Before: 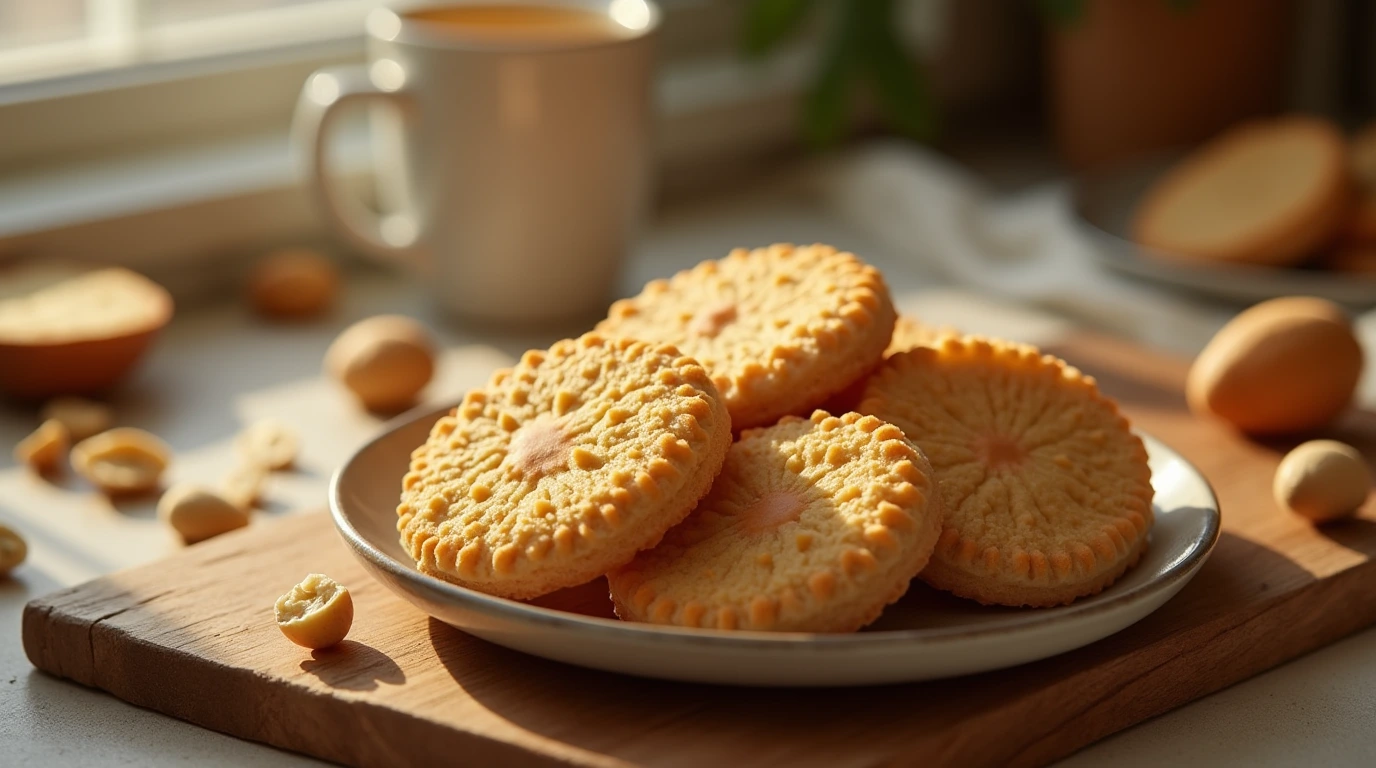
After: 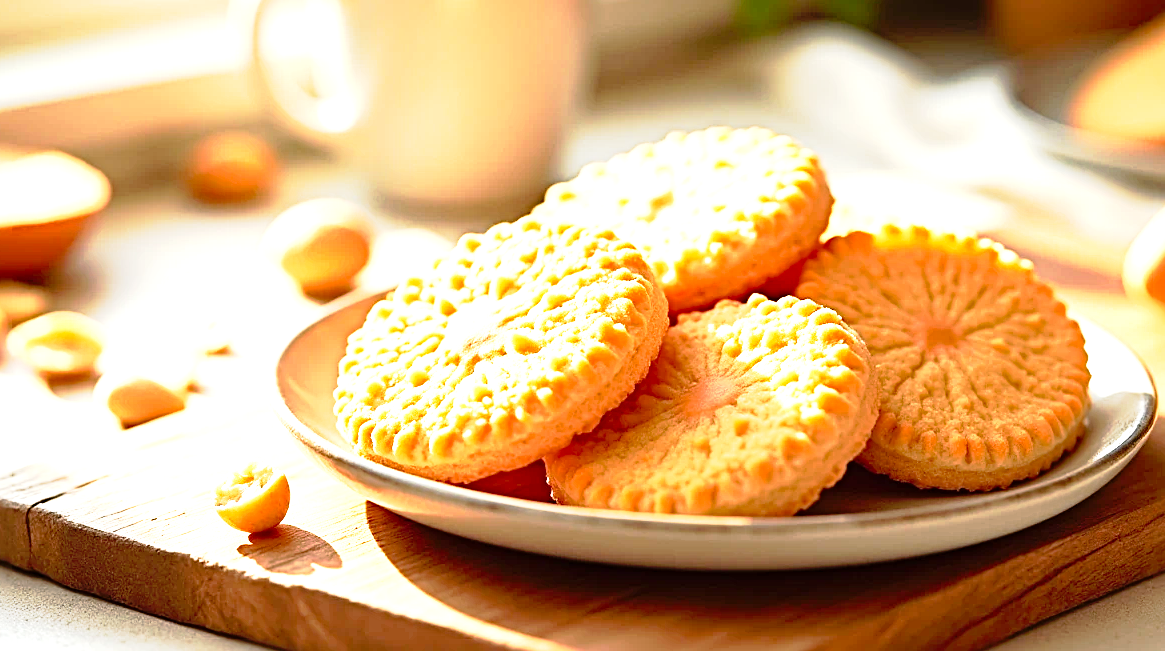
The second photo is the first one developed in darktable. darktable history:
sharpen: radius 4.831
crop and rotate: left 4.61%, top 15.217%, right 10.674%
tone curve: curves: ch0 [(0, 0) (0.105, 0.044) (0.195, 0.128) (0.283, 0.283) (0.384, 0.404) (0.485, 0.531) (0.638, 0.681) (0.795, 0.879) (1, 0.977)]; ch1 [(0, 0) (0.161, 0.092) (0.35, 0.33) (0.379, 0.401) (0.456, 0.469) (0.498, 0.503) (0.531, 0.537) (0.596, 0.621) (0.635, 0.671) (1, 1)]; ch2 [(0, 0) (0.371, 0.362) (0.437, 0.437) (0.483, 0.484) (0.53, 0.515) (0.56, 0.58) (0.622, 0.606) (1, 1)], preserve colors none
exposure: exposure 2.015 EV, compensate highlight preservation false
